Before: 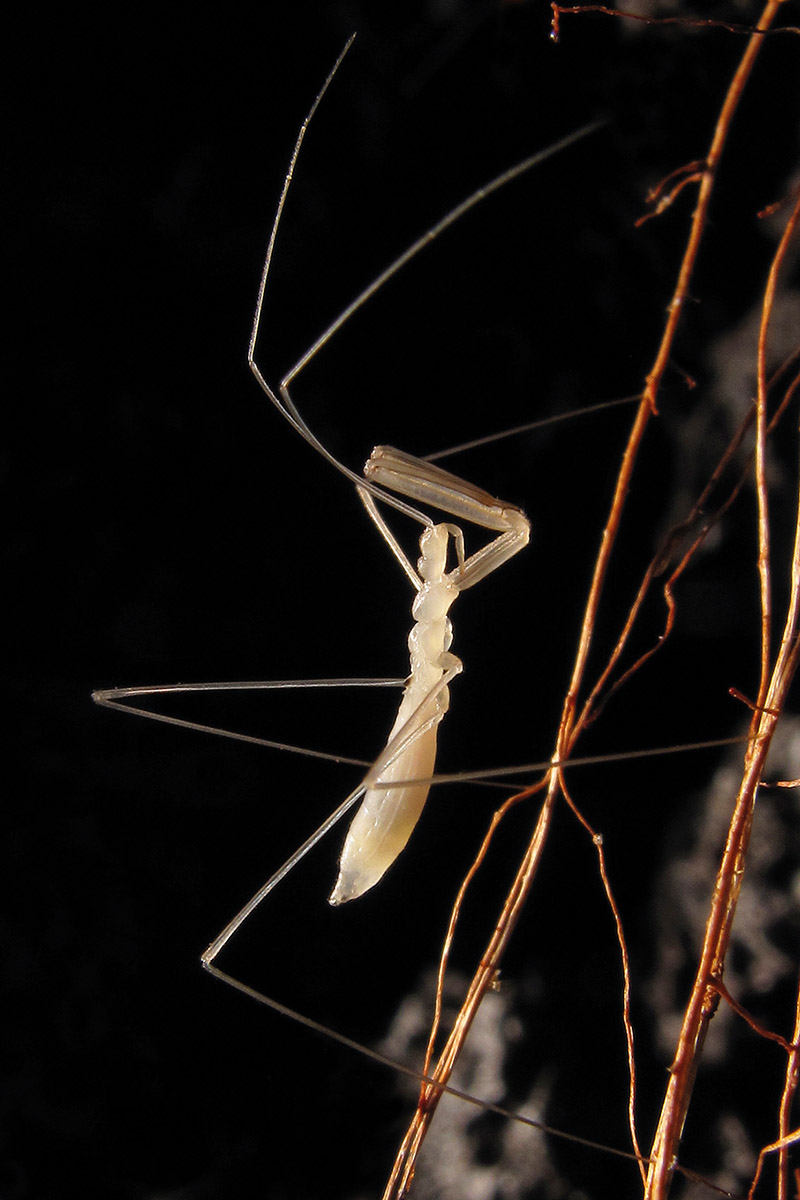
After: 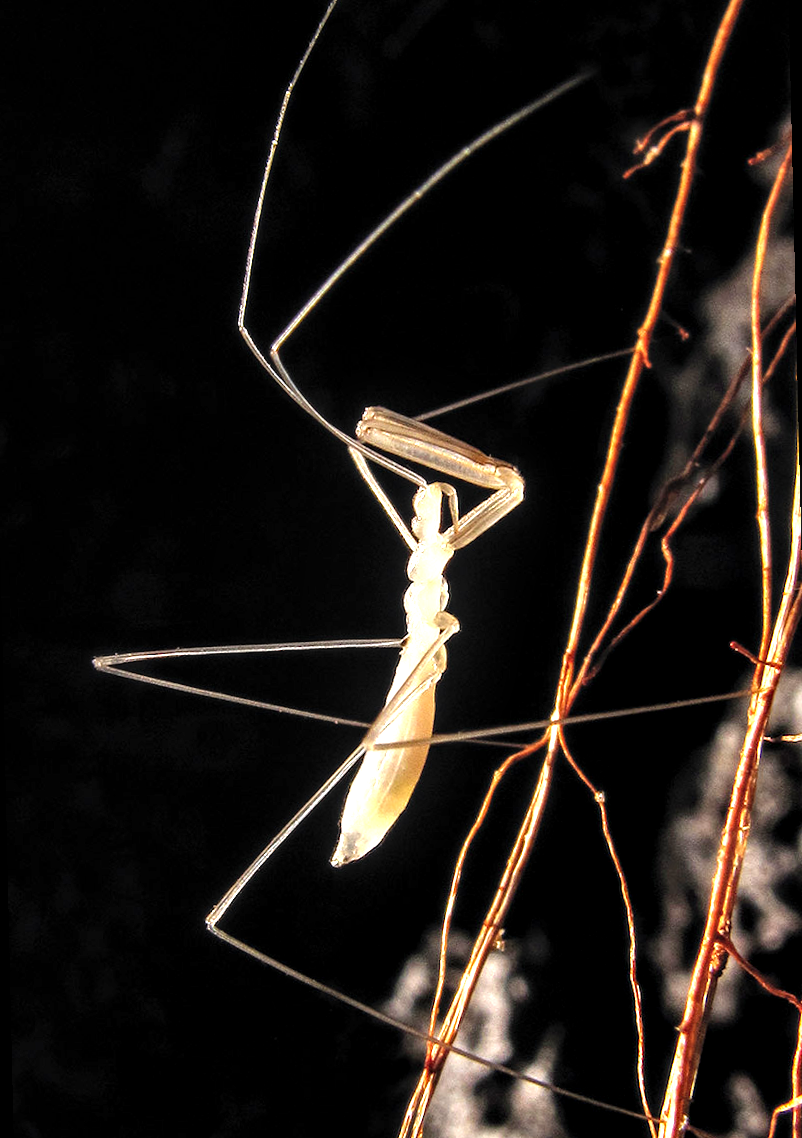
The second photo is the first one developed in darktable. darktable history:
levels: levels [0, 0.352, 0.703]
rotate and perspective: rotation -1.32°, lens shift (horizontal) -0.031, crop left 0.015, crop right 0.985, crop top 0.047, crop bottom 0.982
local contrast: highlights 60%, shadows 60%, detail 160%
